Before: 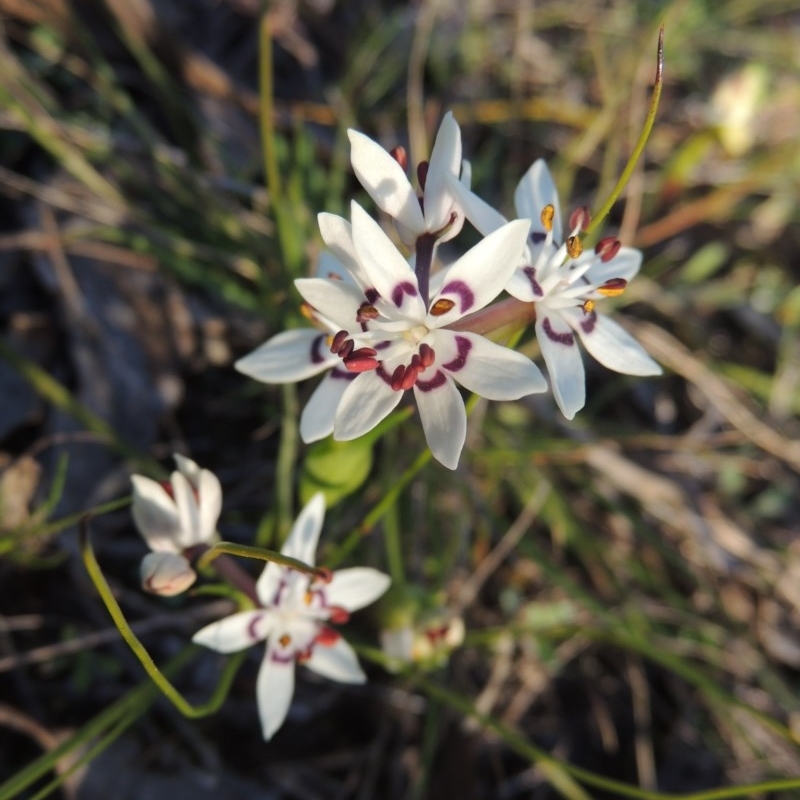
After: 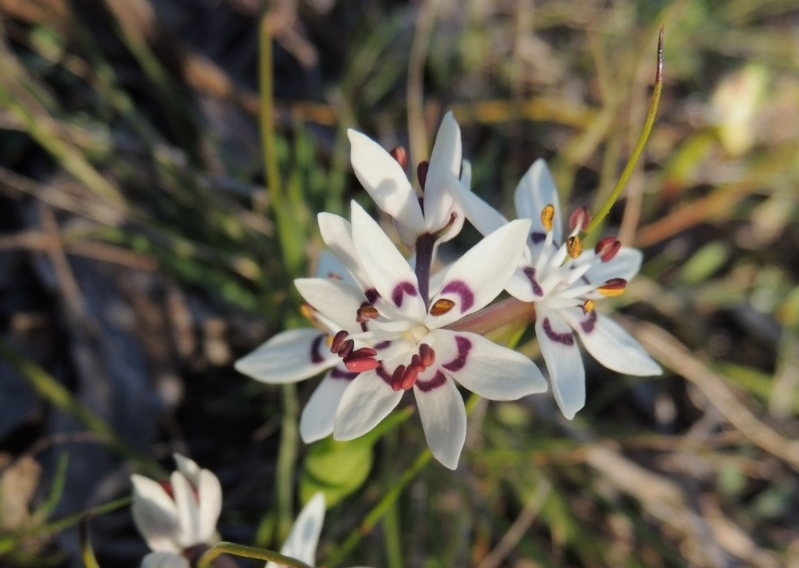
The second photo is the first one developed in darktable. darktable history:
crop: right 0.001%, bottom 28.992%
filmic rgb: black relative exposure -14.23 EV, white relative exposure 3.37 EV, hardness 7.92, contrast 0.995
